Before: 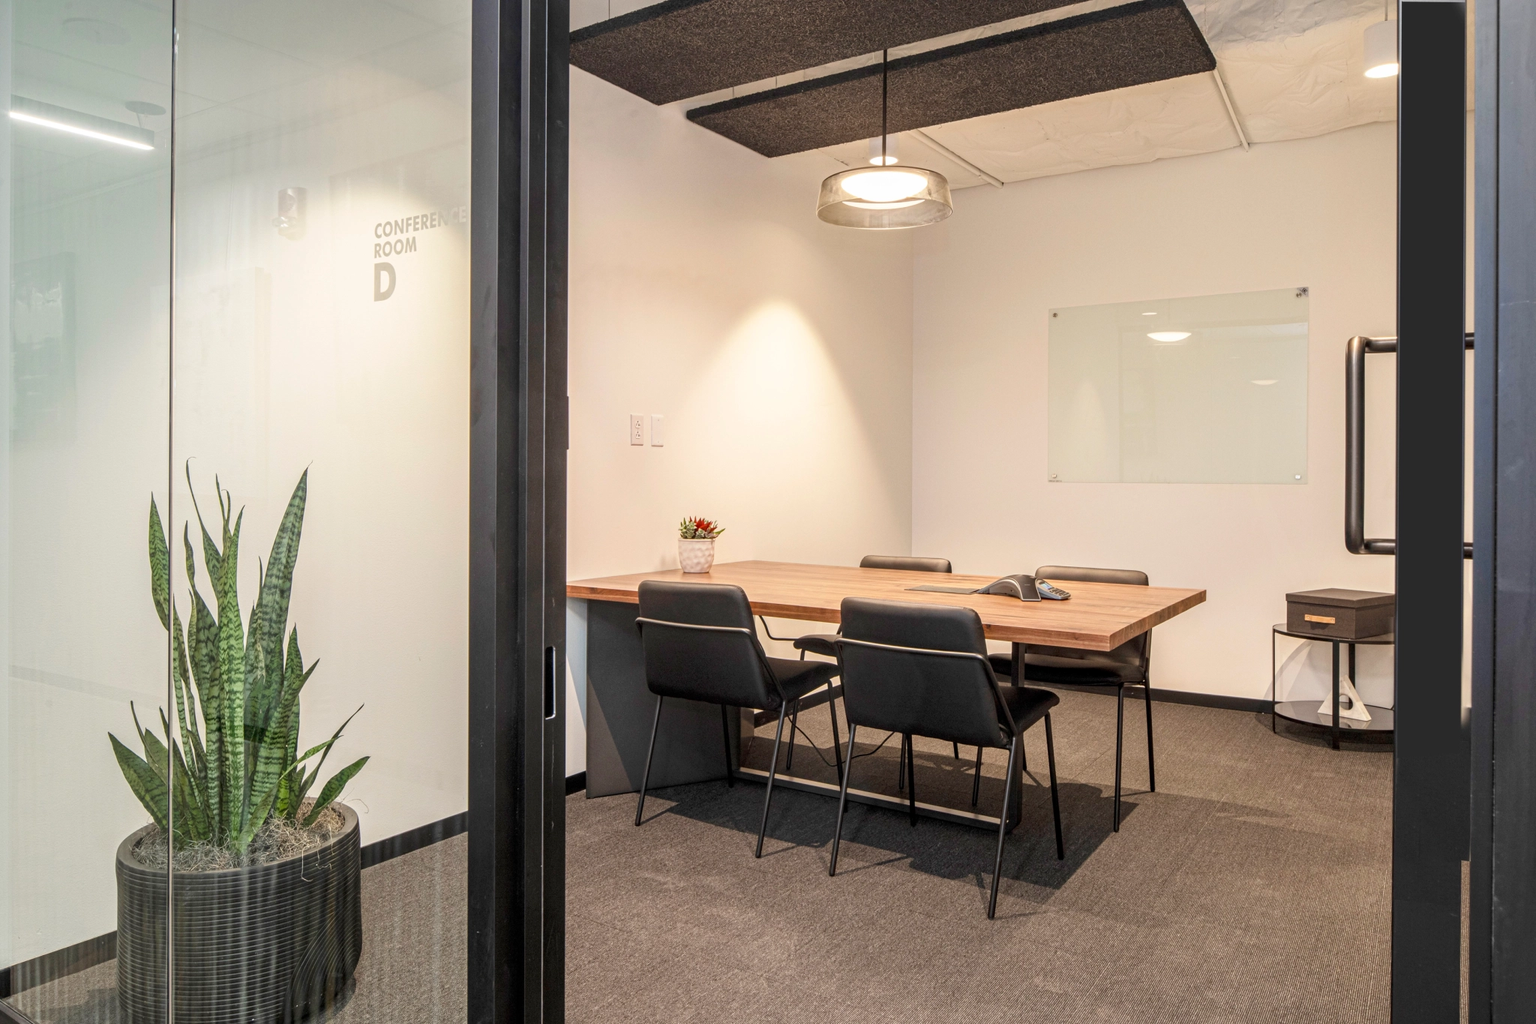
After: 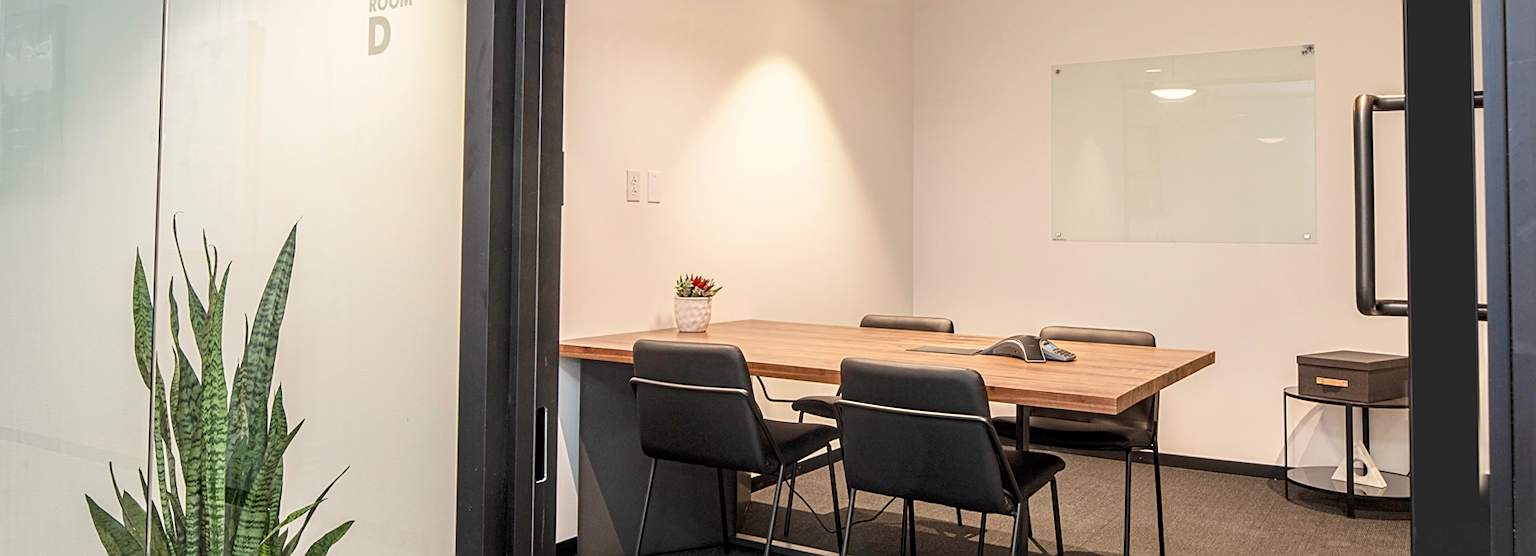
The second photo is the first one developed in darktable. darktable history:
sharpen: on, module defaults
crop and rotate: top 23.043%, bottom 23.437%
rotate and perspective: rotation 0.226°, lens shift (vertical) -0.042, crop left 0.023, crop right 0.982, crop top 0.006, crop bottom 0.994
